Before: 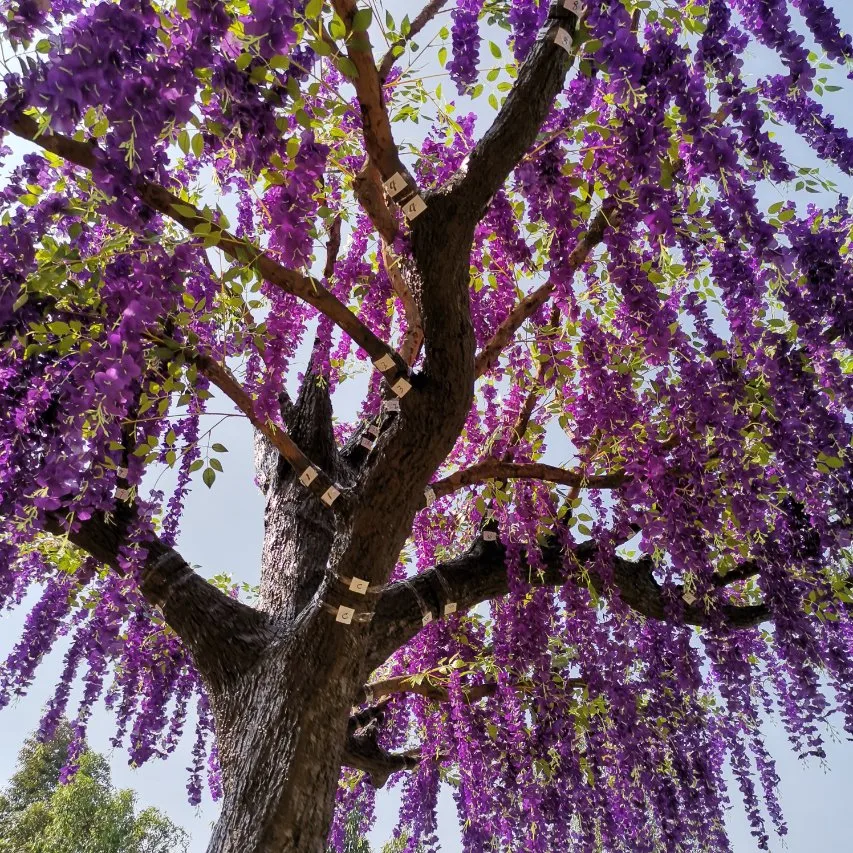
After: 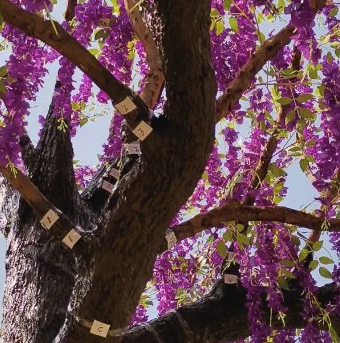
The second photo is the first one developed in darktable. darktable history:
crop: left 30.42%, top 30.17%, right 29.636%, bottom 29.611%
contrast brightness saturation: contrast -0.09, brightness -0.044, saturation -0.111
velvia: on, module defaults
